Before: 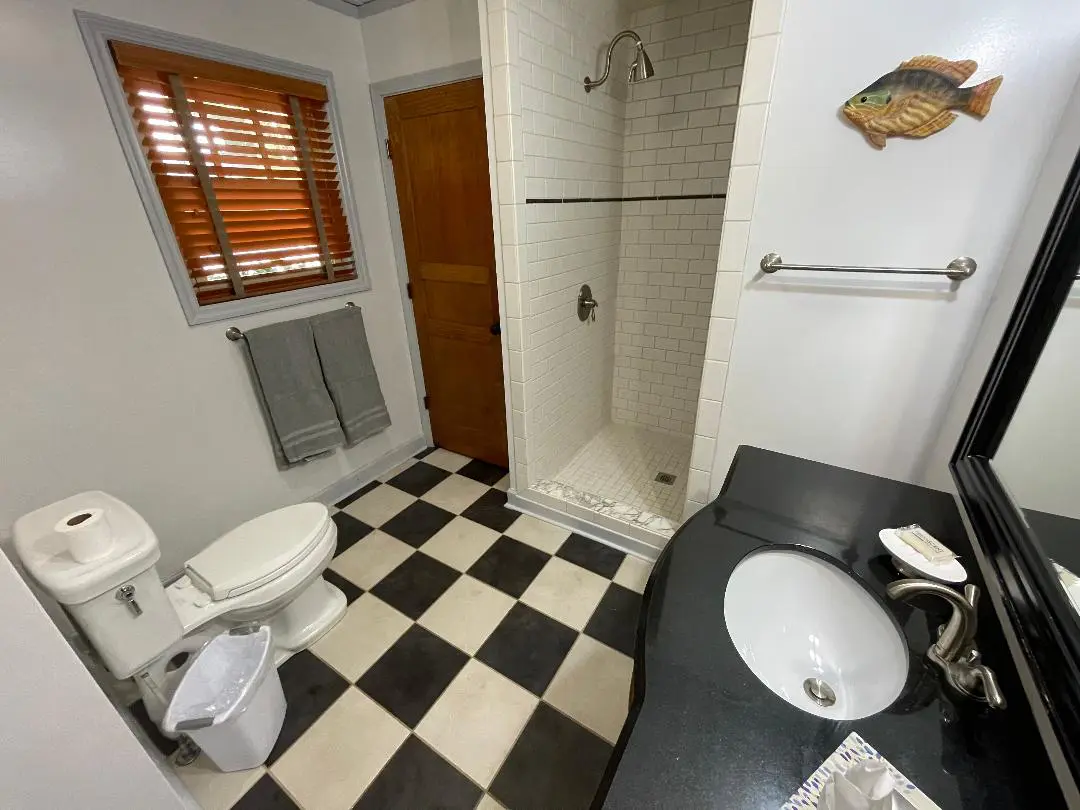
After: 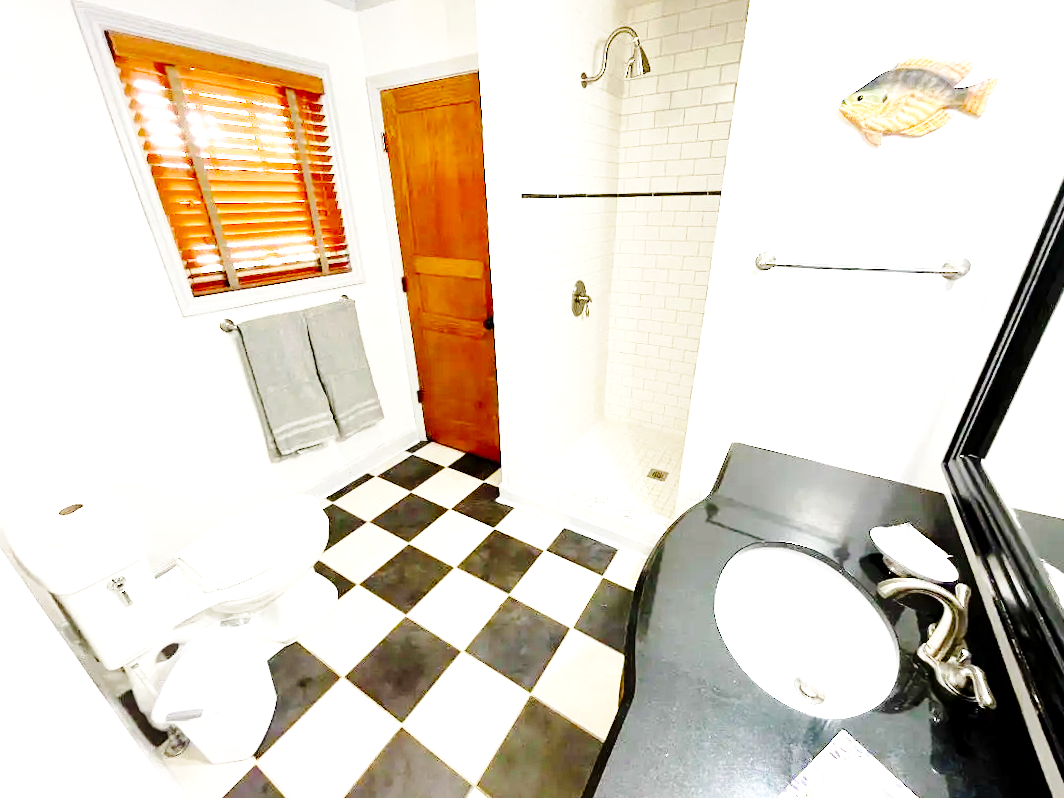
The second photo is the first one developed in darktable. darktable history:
tone curve: curves: ch0 [(0.003, 0) (0.066, 0.031) (0.163, 0.112) (0.264, 0.238) (0.395, 0.408) (0.517, 0.56) (0.684, 0.734) (0.791, 0.814) (1, 1)]; ch1 [(0, 0) (0.164, 0.115) (0.337, 0.332) (0.39, 0.398) (0.464, 0.461) (0.501, 0.5) (0.507, 0.5) (0.534, 0.532) (0.577, 0.59) (0.652, 0.681) (0.733, 0.749) (0.811, 0.796) (1, 1)]; ch2 [(0, 0) (0.337, 0.382) (0.464, 0.476) (0.501, 0.5) (0.527, 0.54) (0.551, 0.565) (0.6, 0.59) (0.687, 0.675) (1, 1)], preserve colors none
crop and rotate: angle -0.625°
exposure: black level correction 0.001, exposure 1.73 EV, compensate highlight preservation false
base curve: curves: ch0 [(0, 0) (0.028, 0.03) (0.121, 0.232) (0.46, 0.748) (0.859, 0.968) (1, 1)], preserve colors none
